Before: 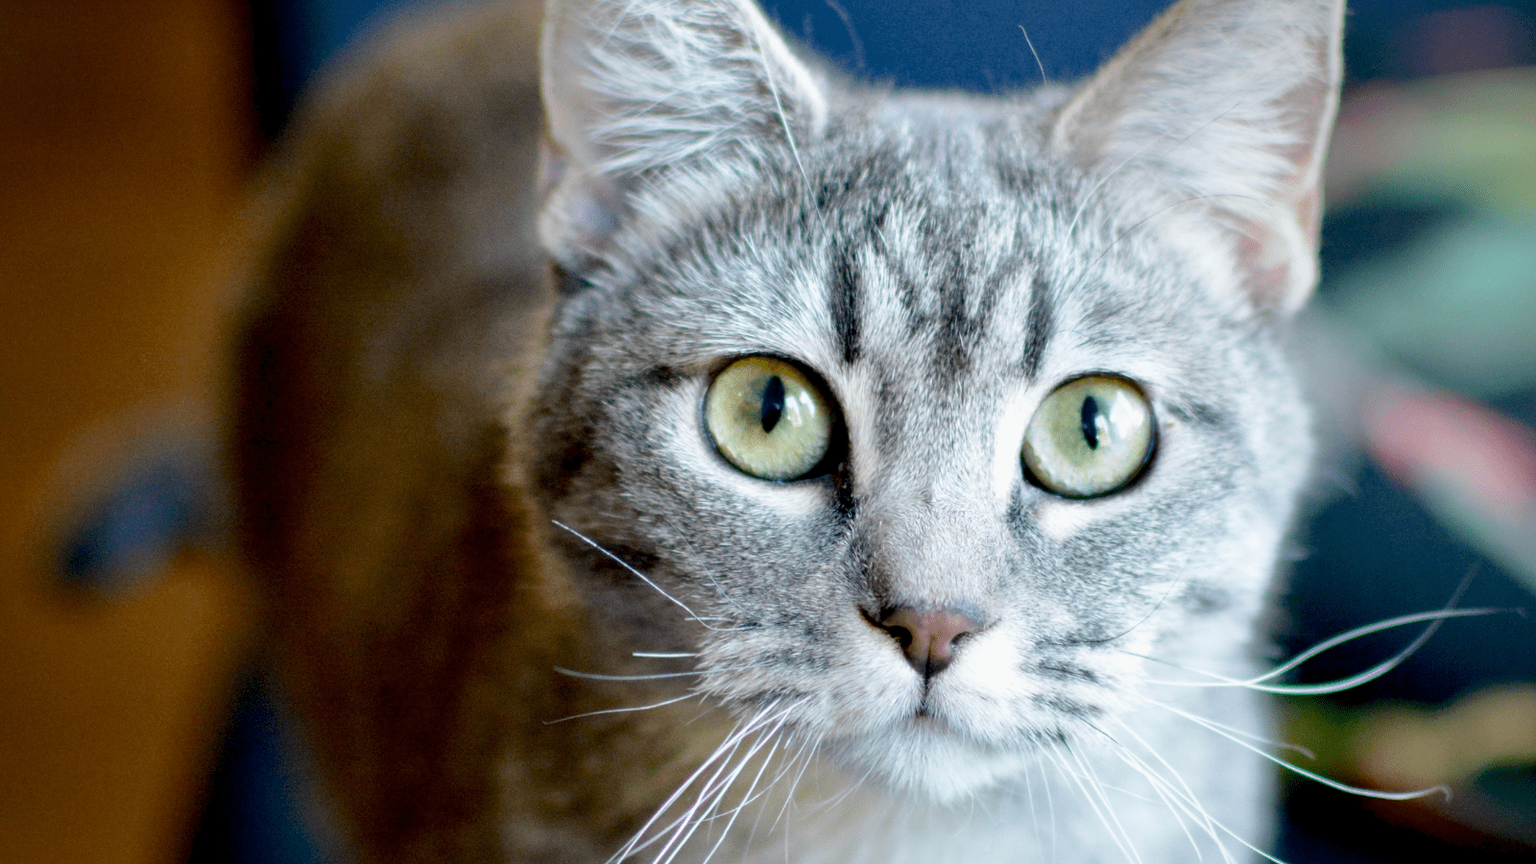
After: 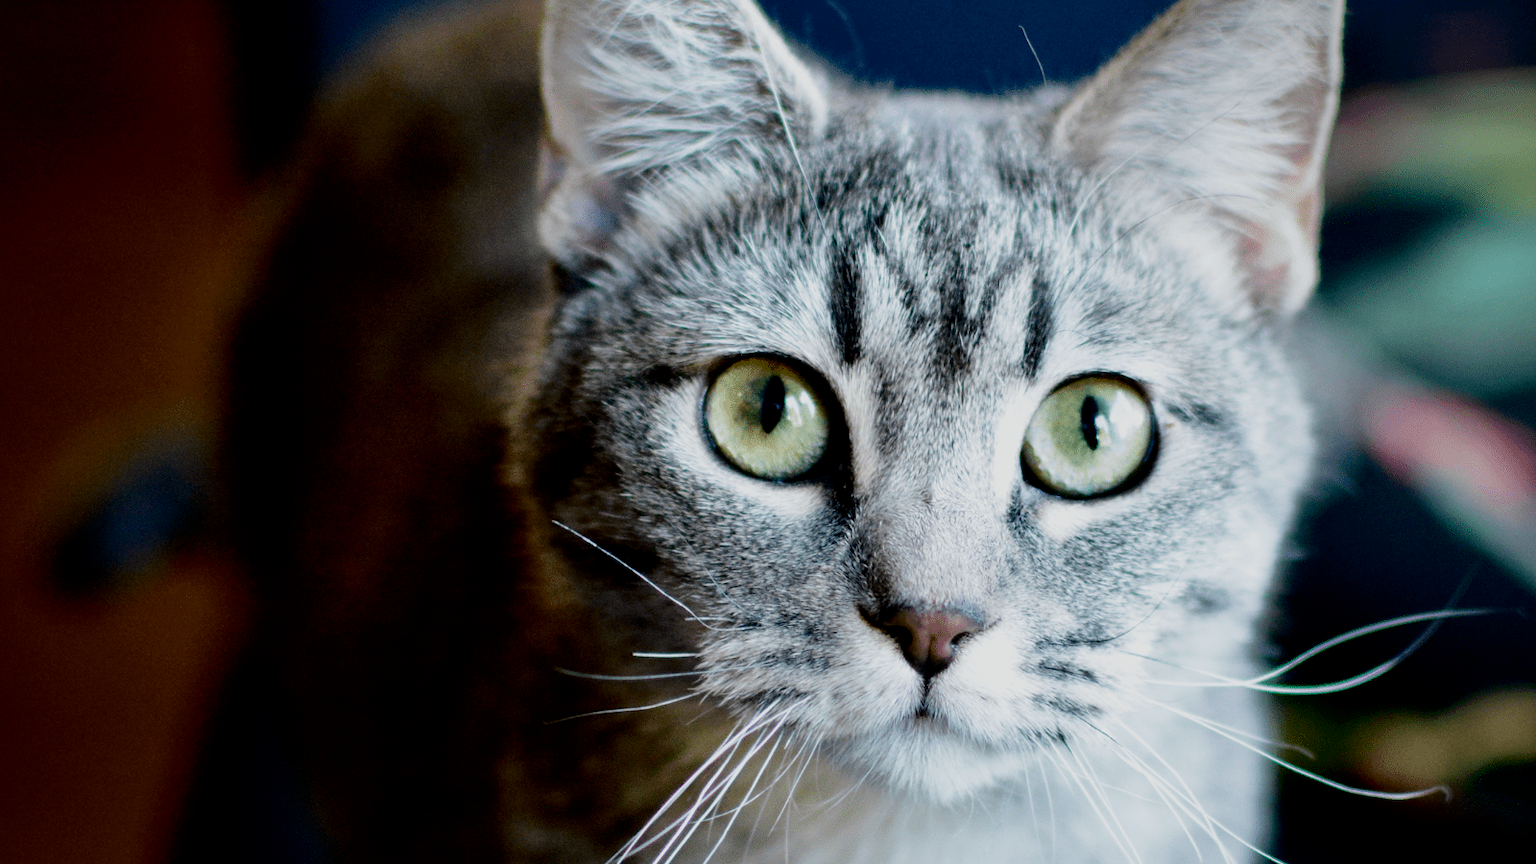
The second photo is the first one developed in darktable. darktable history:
filmic rgb: black relative exposure -5.06 EV, white relative exposure 3.54 EV, hardness 3.16, contrast 1.195, highlights saturation mix -48.63%, iterations of high-quality reconstruction 0
contrast brightness saturation: contrast 0.129, brightness -0.233, saturation 0.144
